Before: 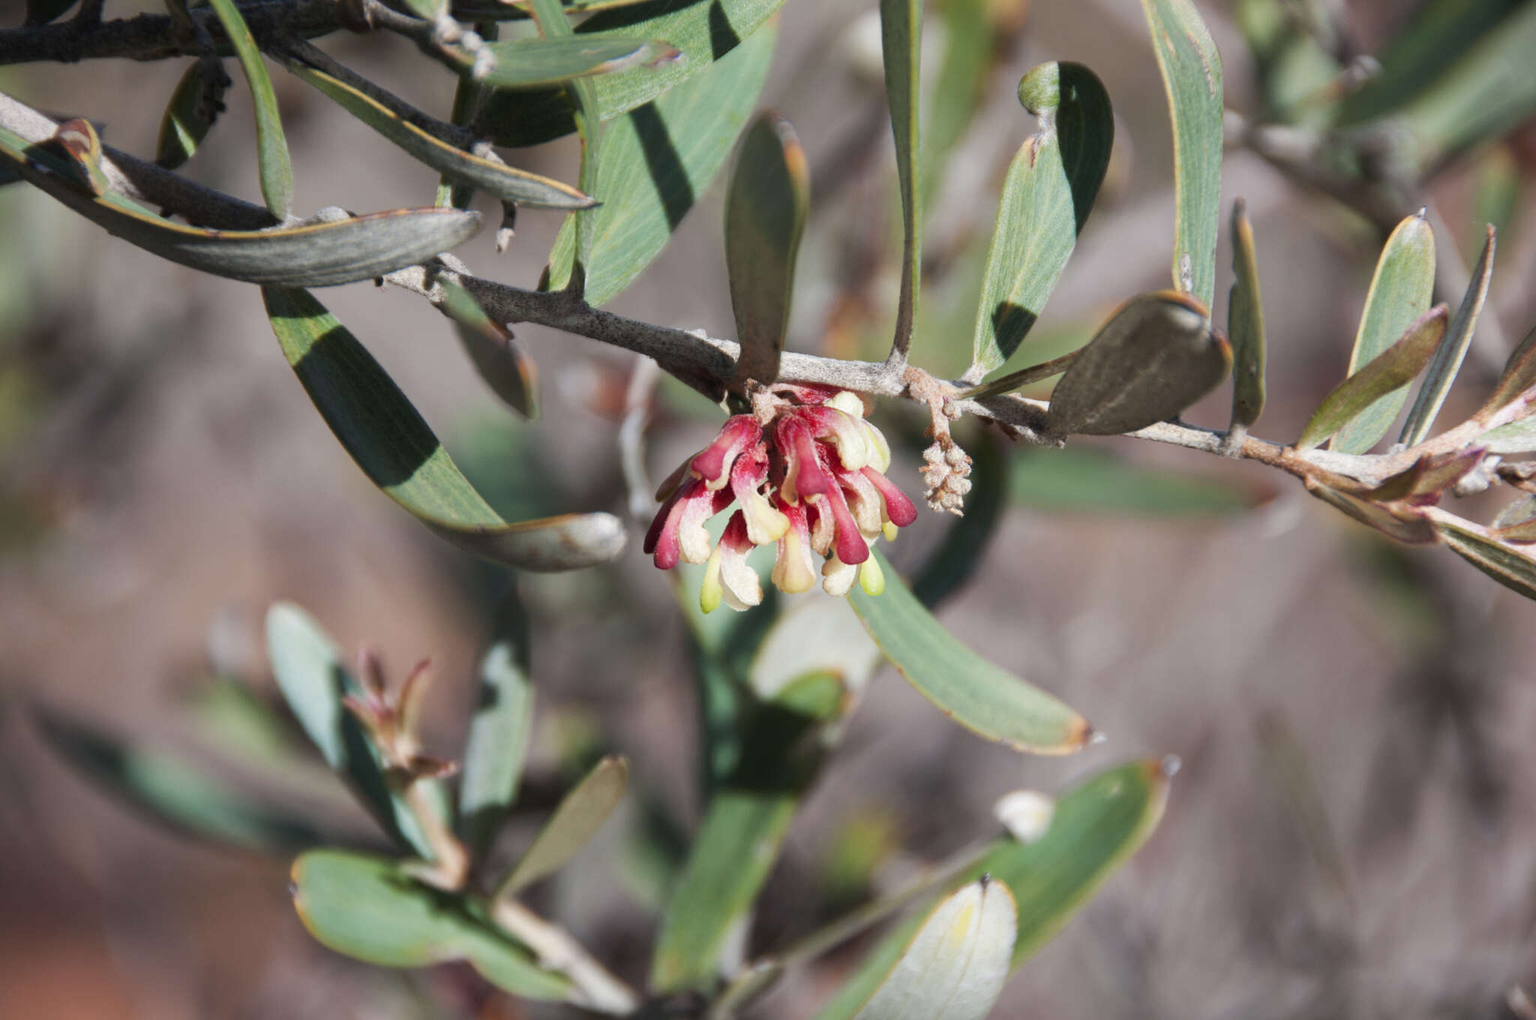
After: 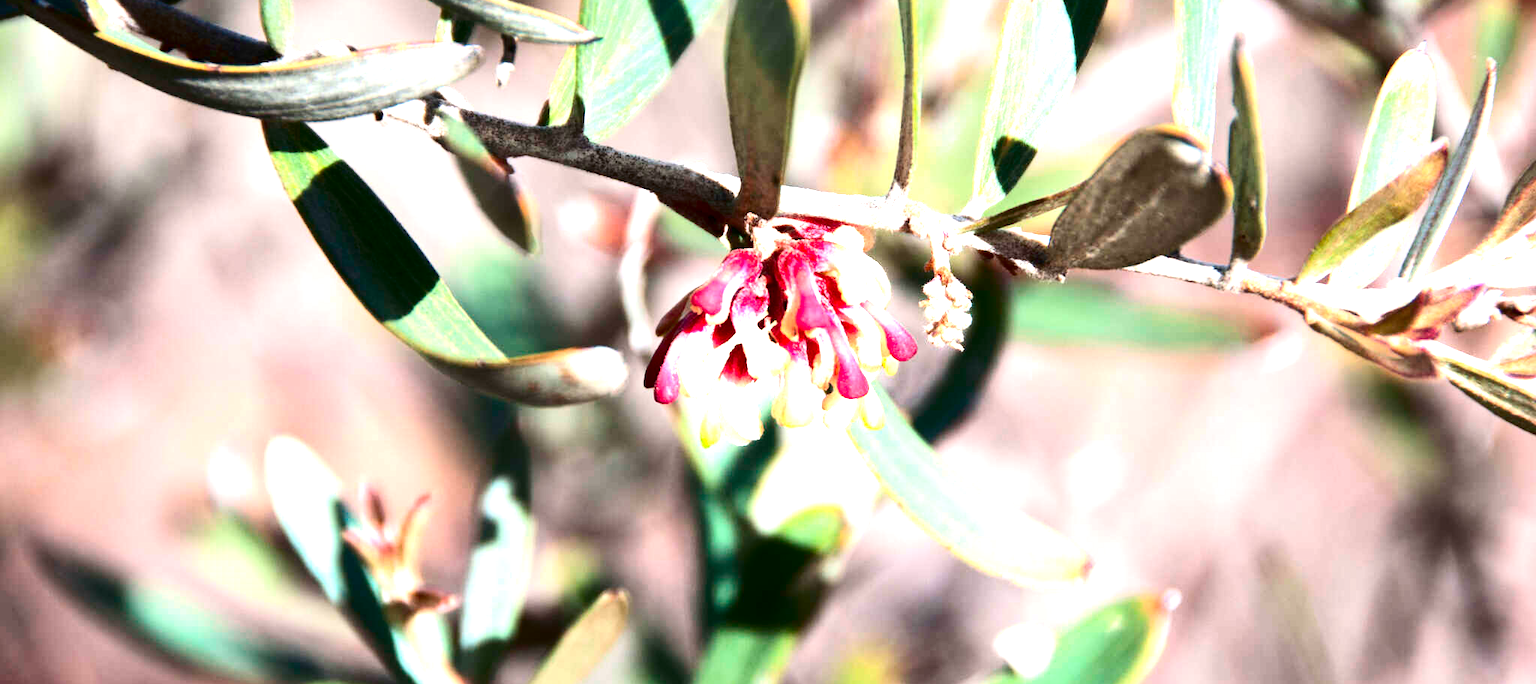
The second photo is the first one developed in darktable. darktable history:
exposure: black level correction 0.001, exposure 1.713 EV, compensate highlight preservation false
contrast brightness saturation: contrast 0.235, brightness -0.242, saturation 0.145
crop: top 16.254%, bottom 16.679%
